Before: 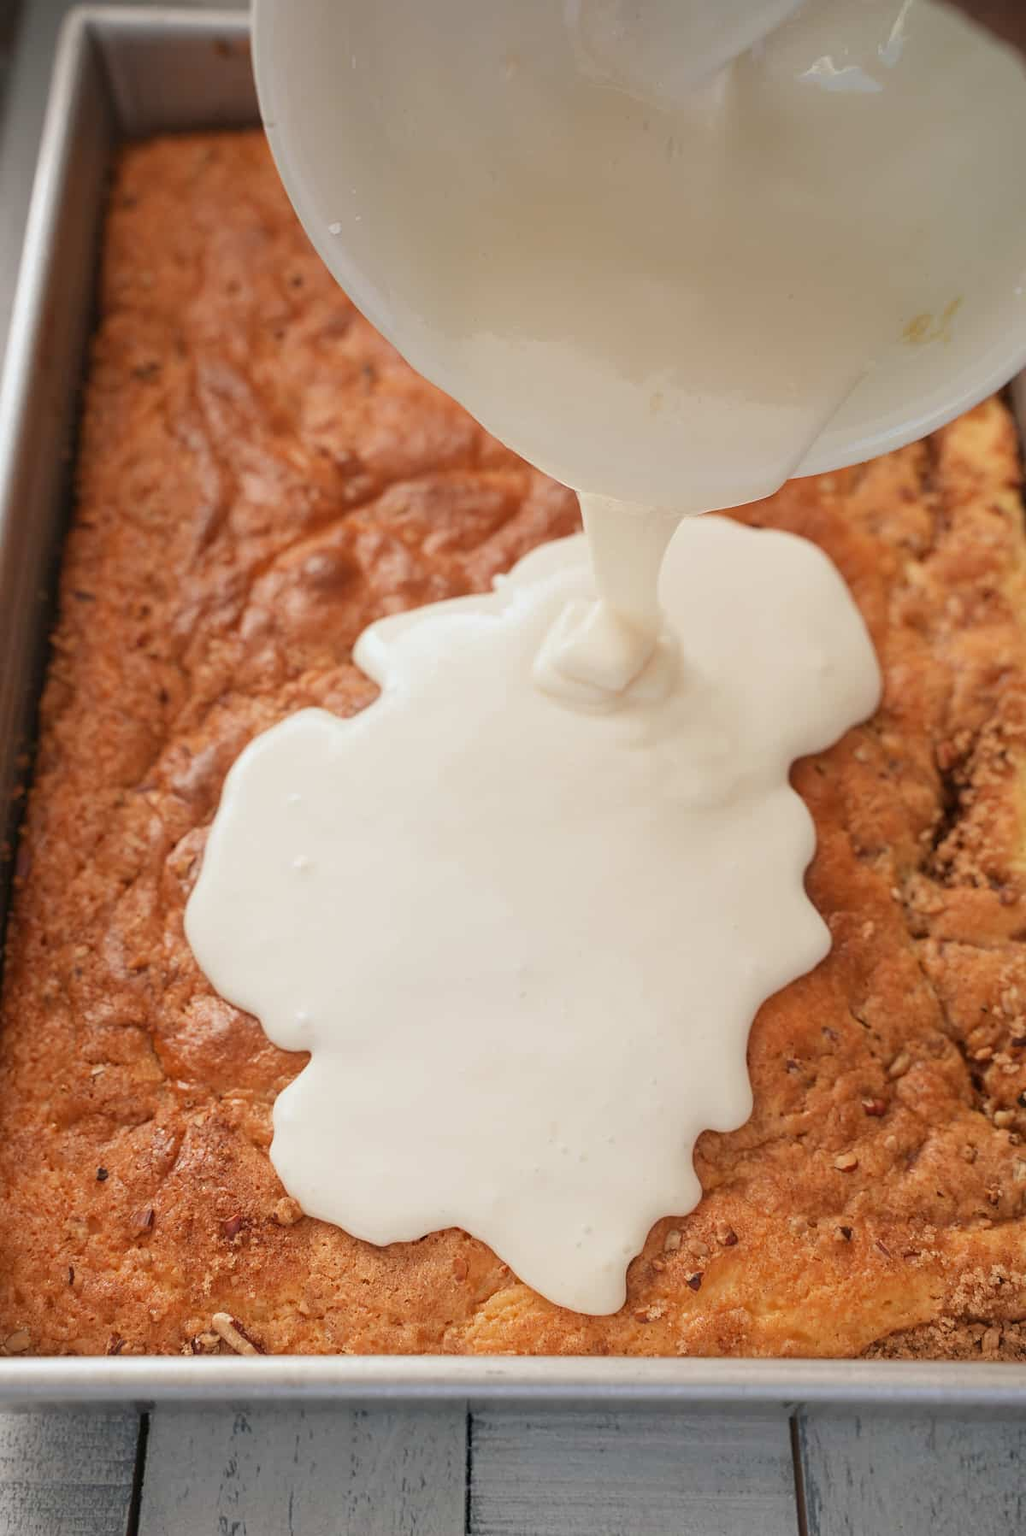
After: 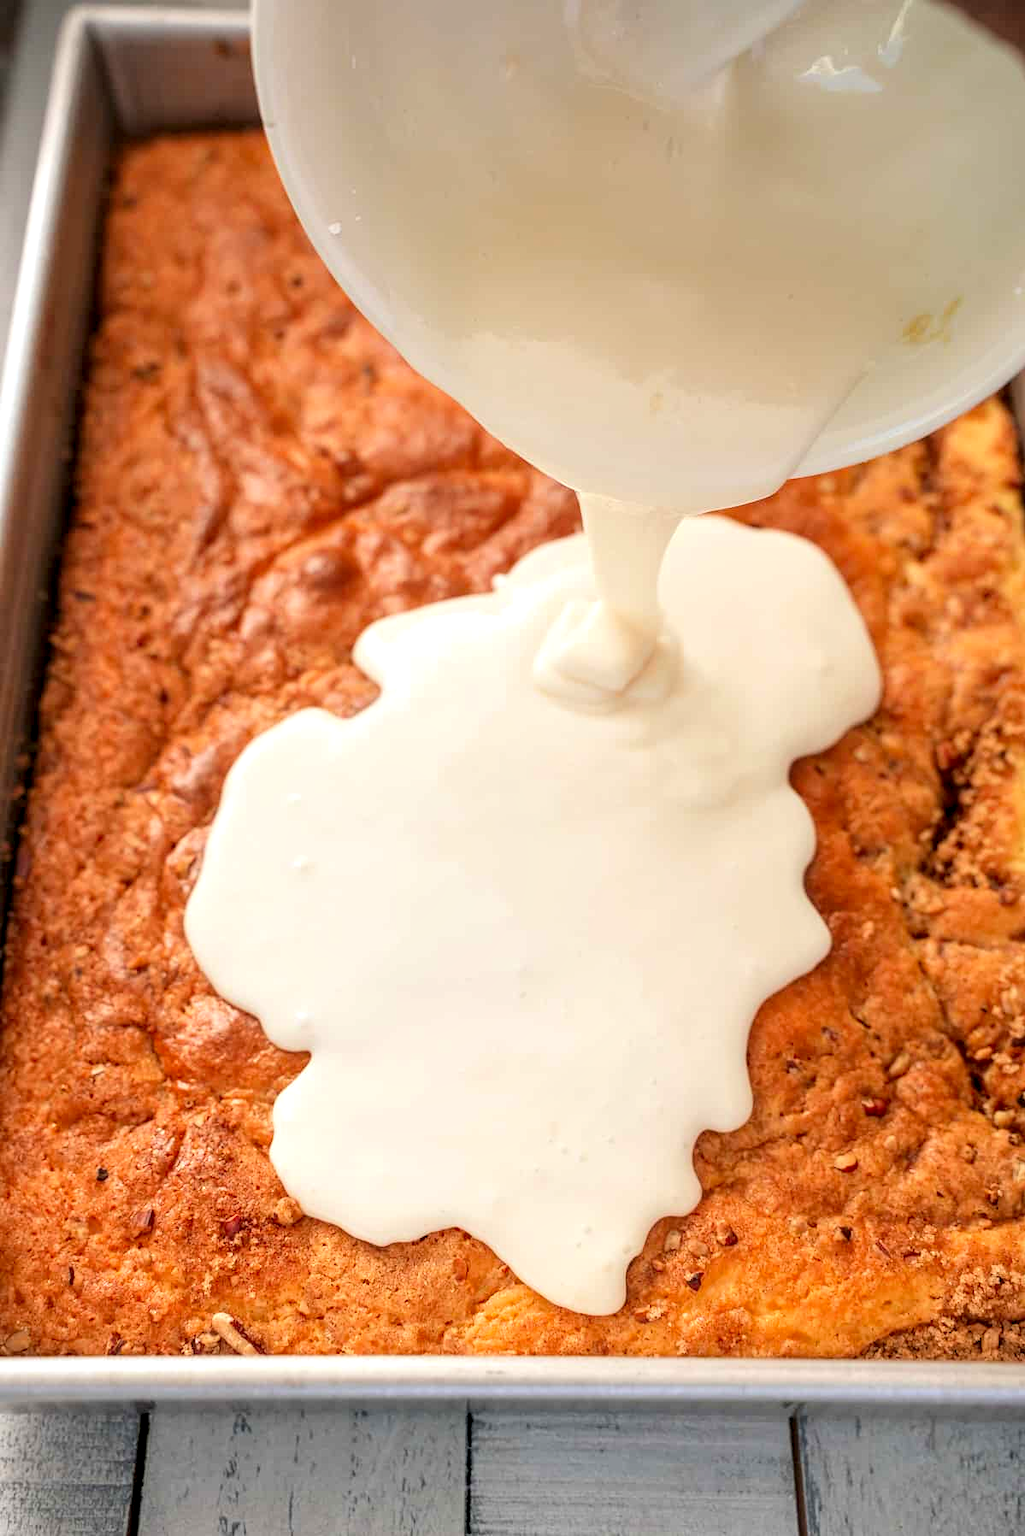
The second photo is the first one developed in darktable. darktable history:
contrast brightness saturation: contrast 0.067, brightness 0.178, saturation 0.407
local contrast: highlights 60%, shadows 60%, detail 160%
